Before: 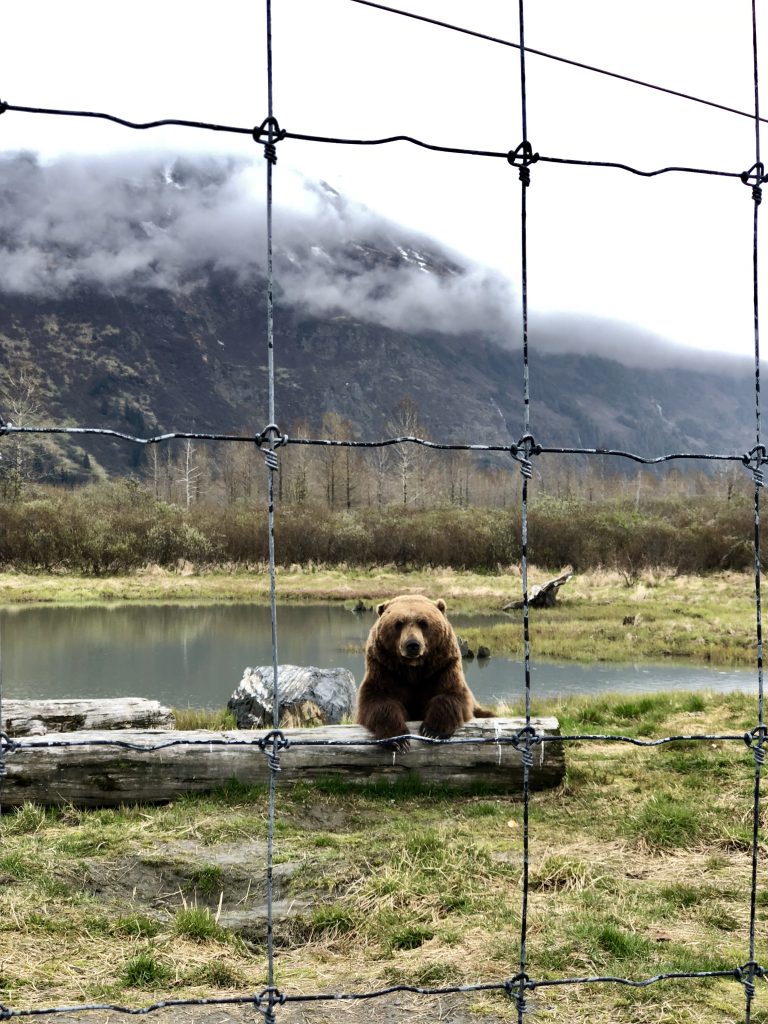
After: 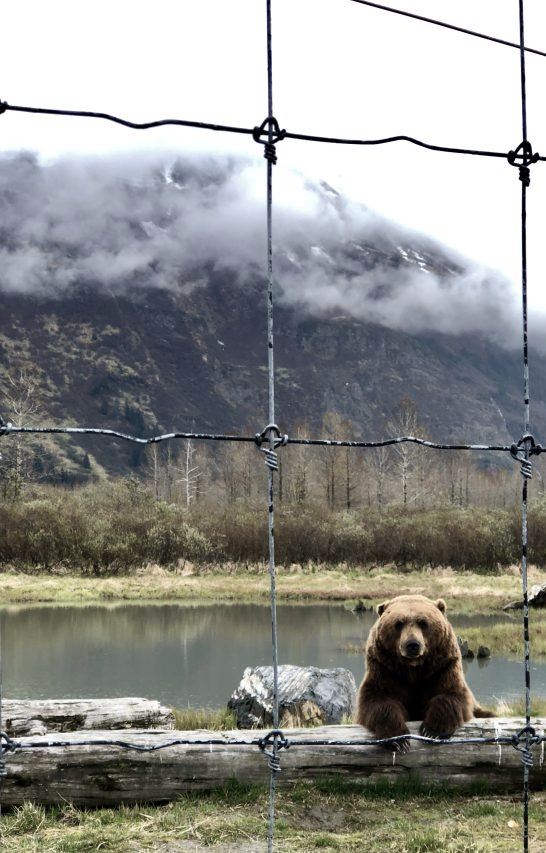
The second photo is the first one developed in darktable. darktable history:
crop: right 28.885%, bottom 16.626%
color zones: curves: ch0 [(0, 0.5) (0.143, 0.5) (0.286, 0.5) (0.429, 0.504) (0.571, 0.5) (0.714, 0.509) (0.857, 0.5) (1, 0.5)]; ch1 [(0, 0.425) (0.143, 0.425) (0.286, 0.375) (0.429, 0.405) (0.571, 0.5) (0.714, 0.47) (0.857, 0.425) (1, 0.435)]; ch2 [(0, 0.5) (0.143, 0.5) (0.286, 0.5) (0.429, 0.517) (0.571, 0.5) (0.714, 0.51) (0.857, 0.5) (1, 0.5)]
